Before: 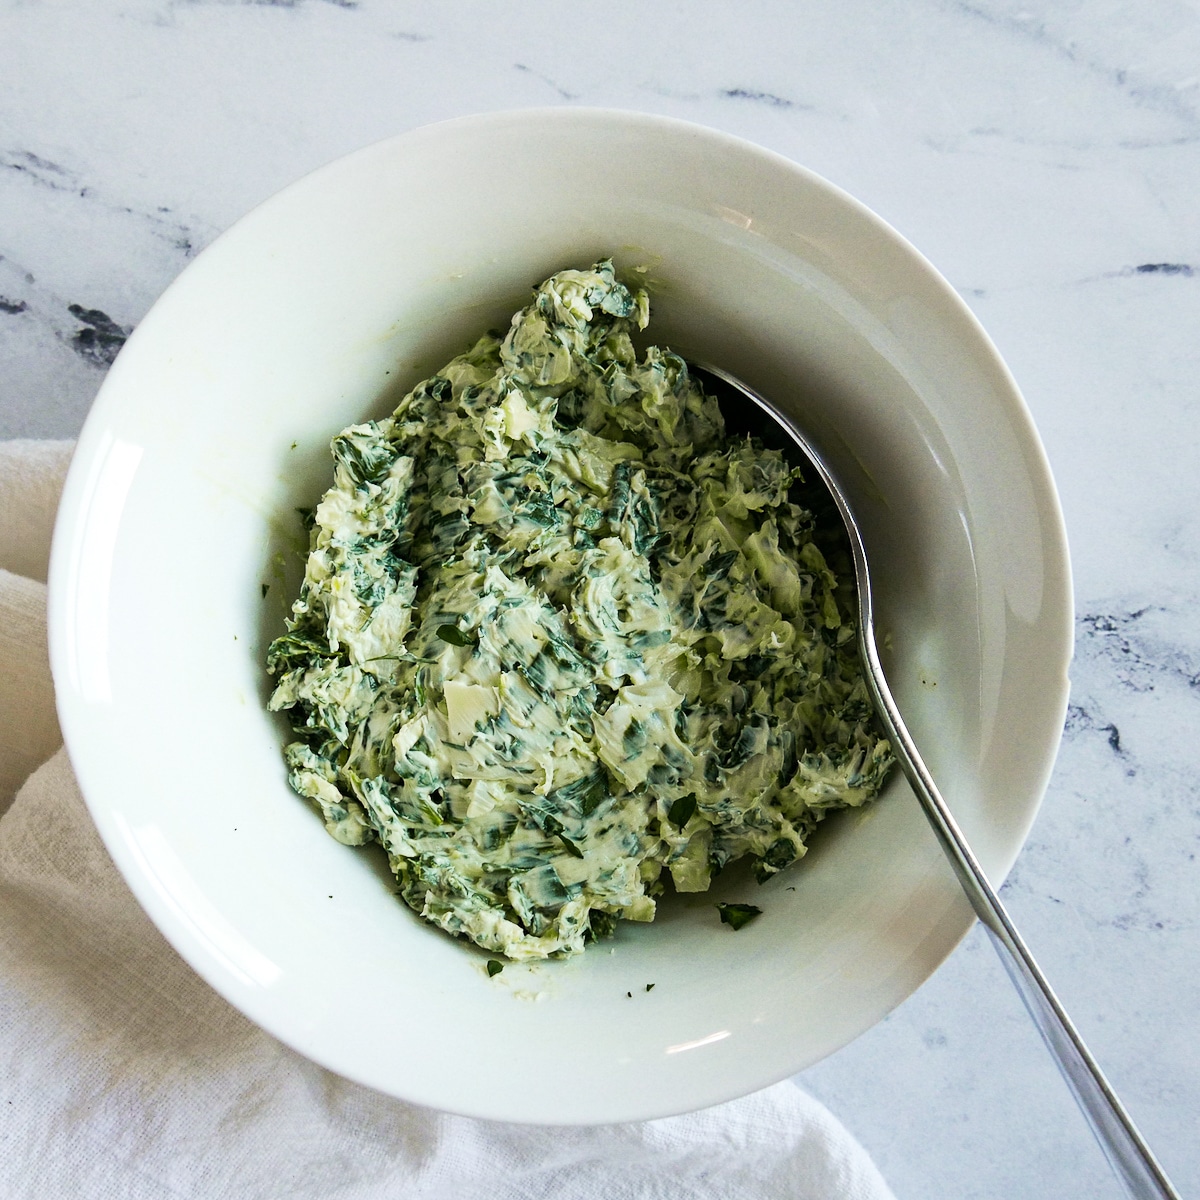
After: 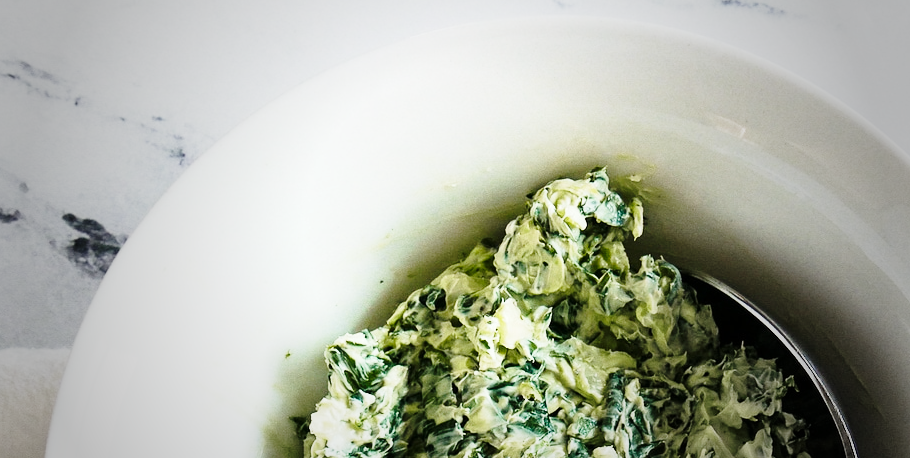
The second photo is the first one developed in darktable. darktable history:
base curve: curves: ch0 [(0, 0) (0.028, 0.03) (0.121, 0.232) (0.46, 0.748) (0.859, 0.968) (1, 1)], preserve colors none
crop: left 0.577%, top 7.637%, right 23.579%, bottom 54.156%
vignetting: fall-off start 34.61%, fall-off radius 64.32%, width/height ratio 0.962, unbound false
